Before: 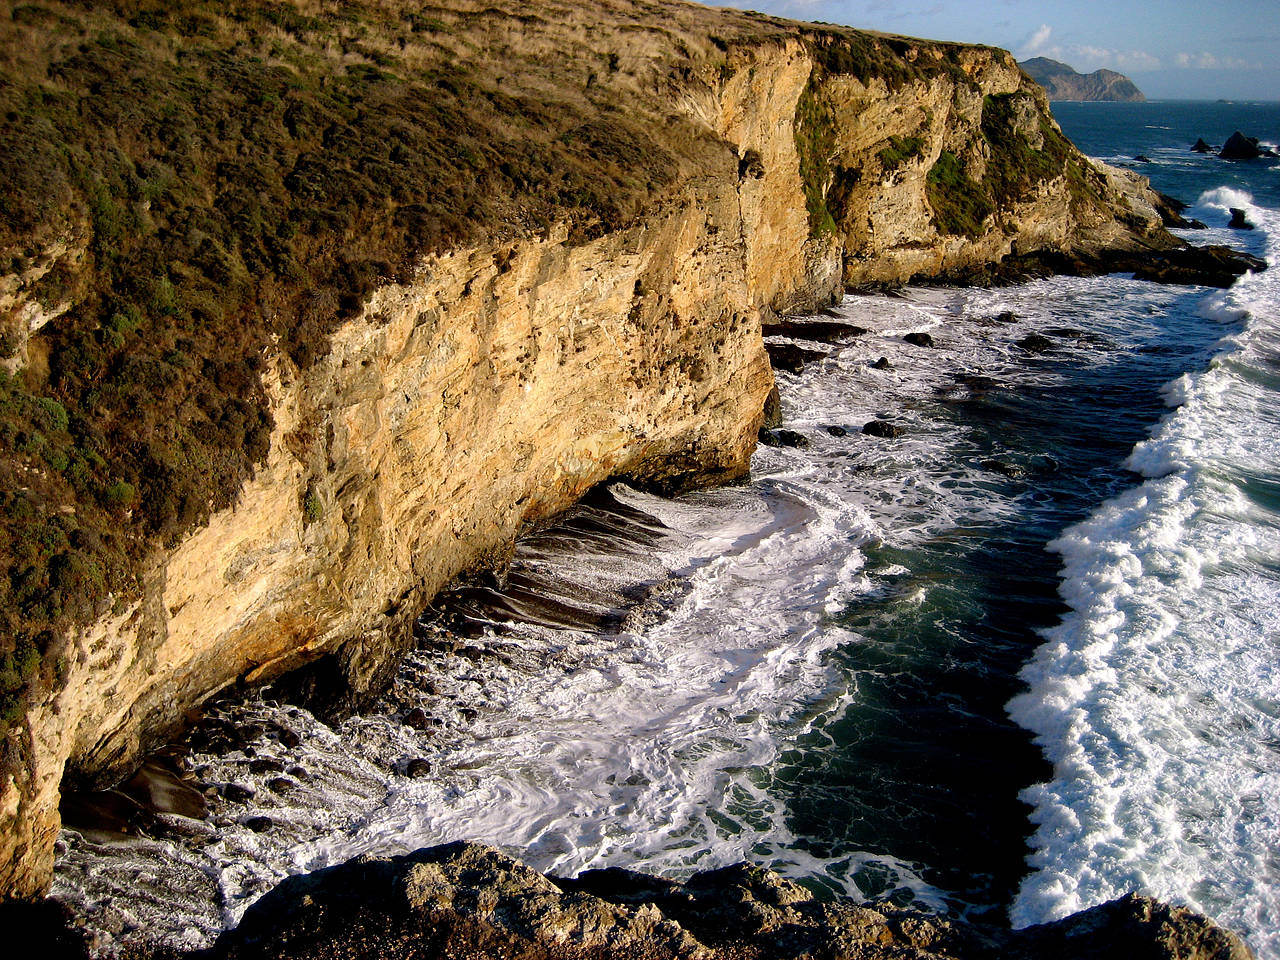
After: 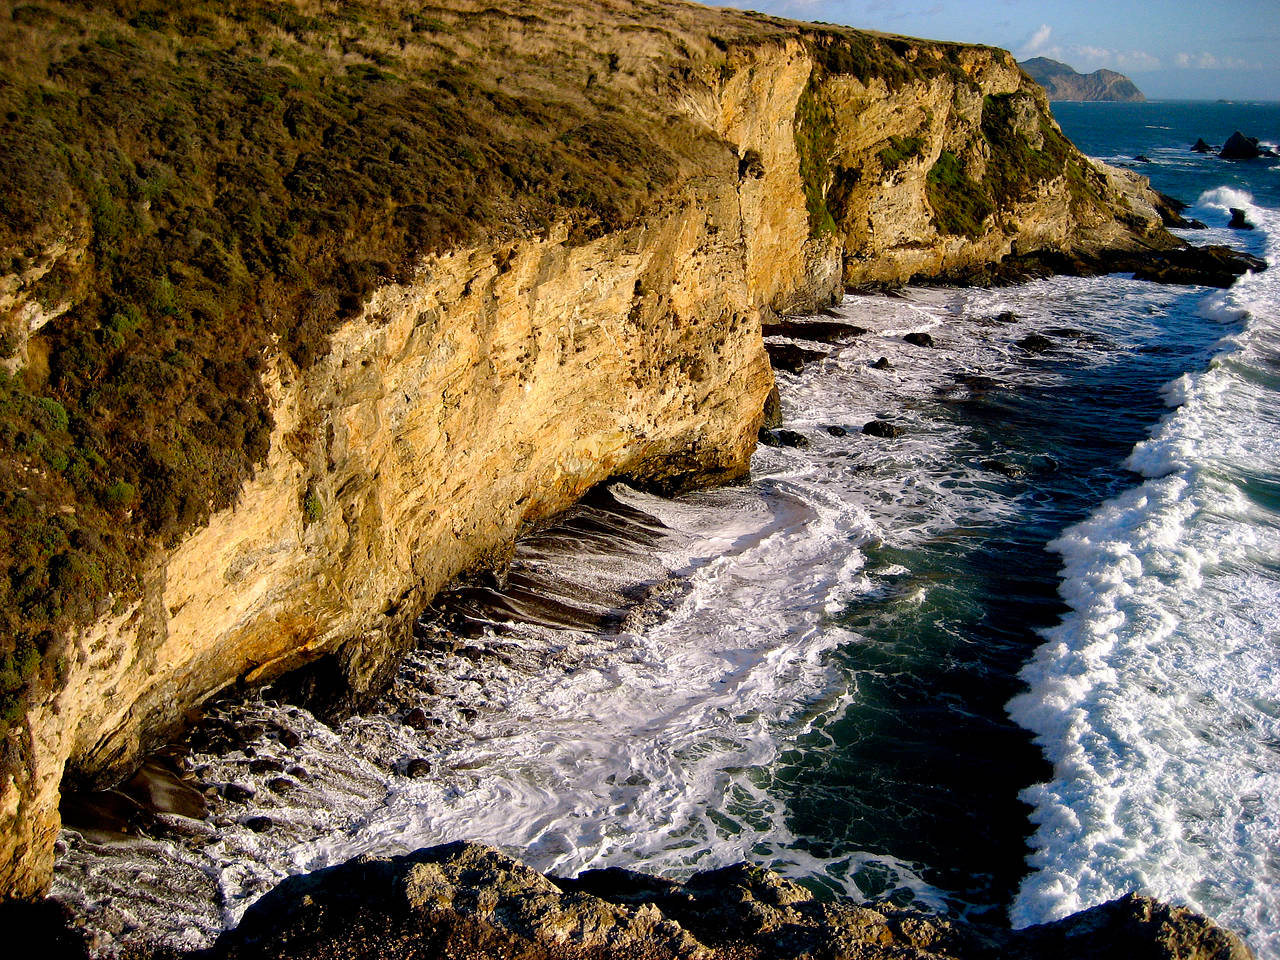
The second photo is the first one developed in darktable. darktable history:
vignetting: fall-off start 116.43%, fall-off radius 58.4%
color balance rgb: linear chroma grading › global chroma 9.916%, perceptual saturation grading › global saturation -0.133%, perceptual brilliance grading › global brilliance 2.832%, perceptual brilliance grading › highlights -3.357%, perceptual brilliance grading › shadows 2.691%, global vibrance 14.962%
